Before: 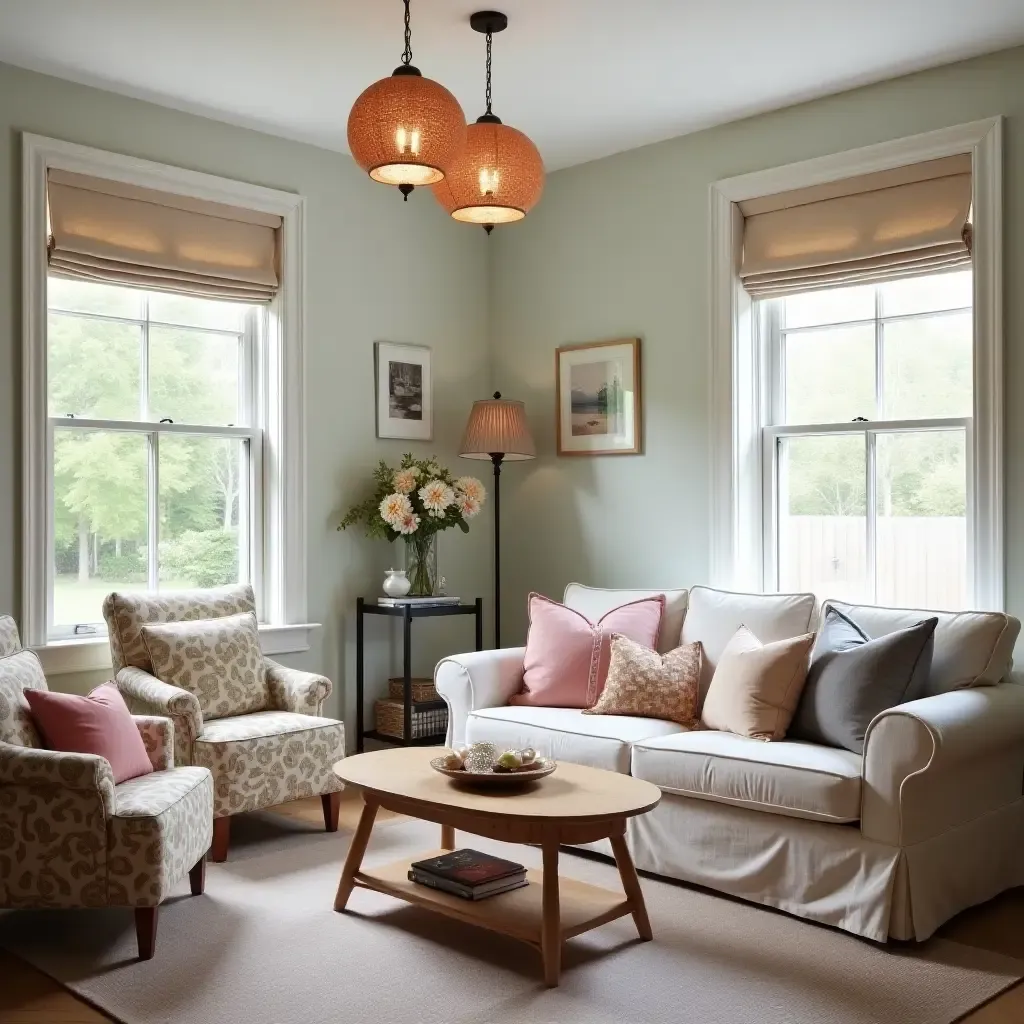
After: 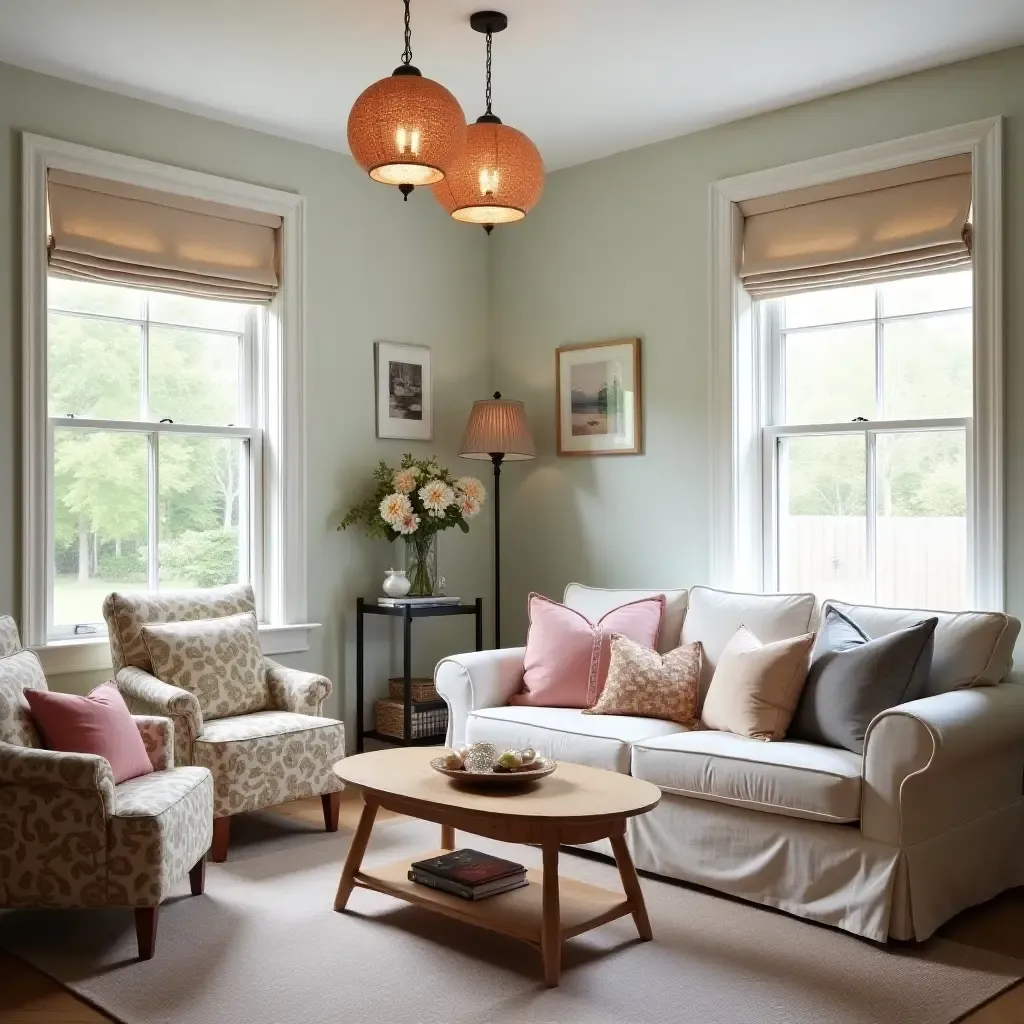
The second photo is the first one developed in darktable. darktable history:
shadows and highlights: radius 92.01, shadows -14.95, white point adjustment 0.254, highlights 32.36, compress 48.27%, highlights color adjustment 0.359%, soften with gaussian
